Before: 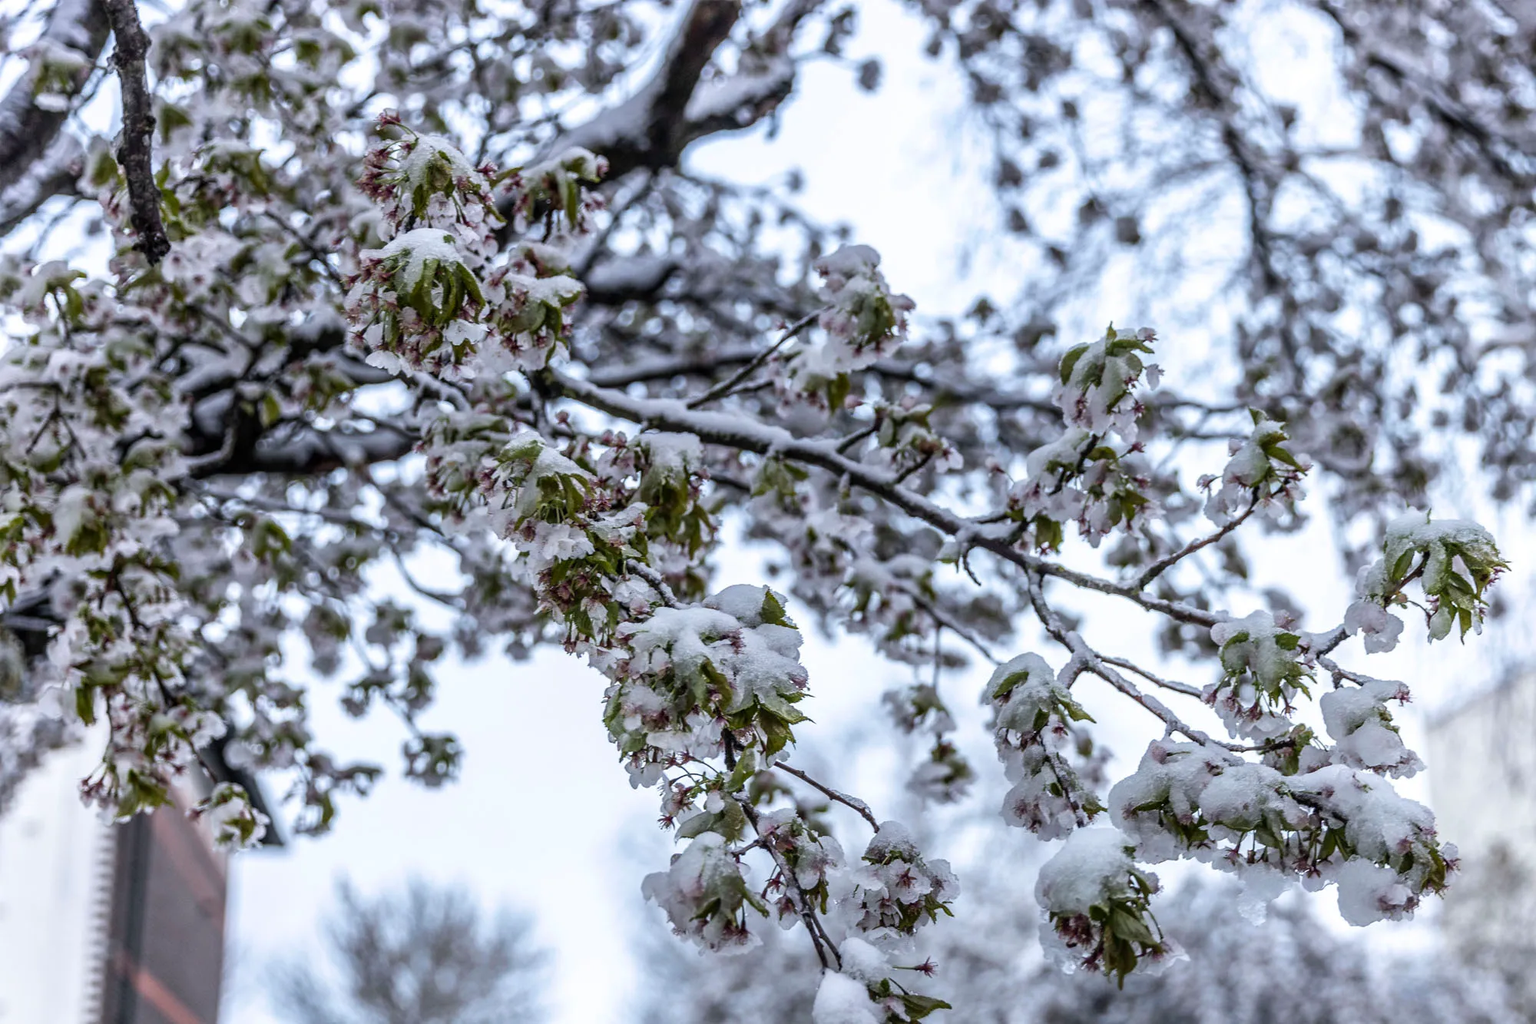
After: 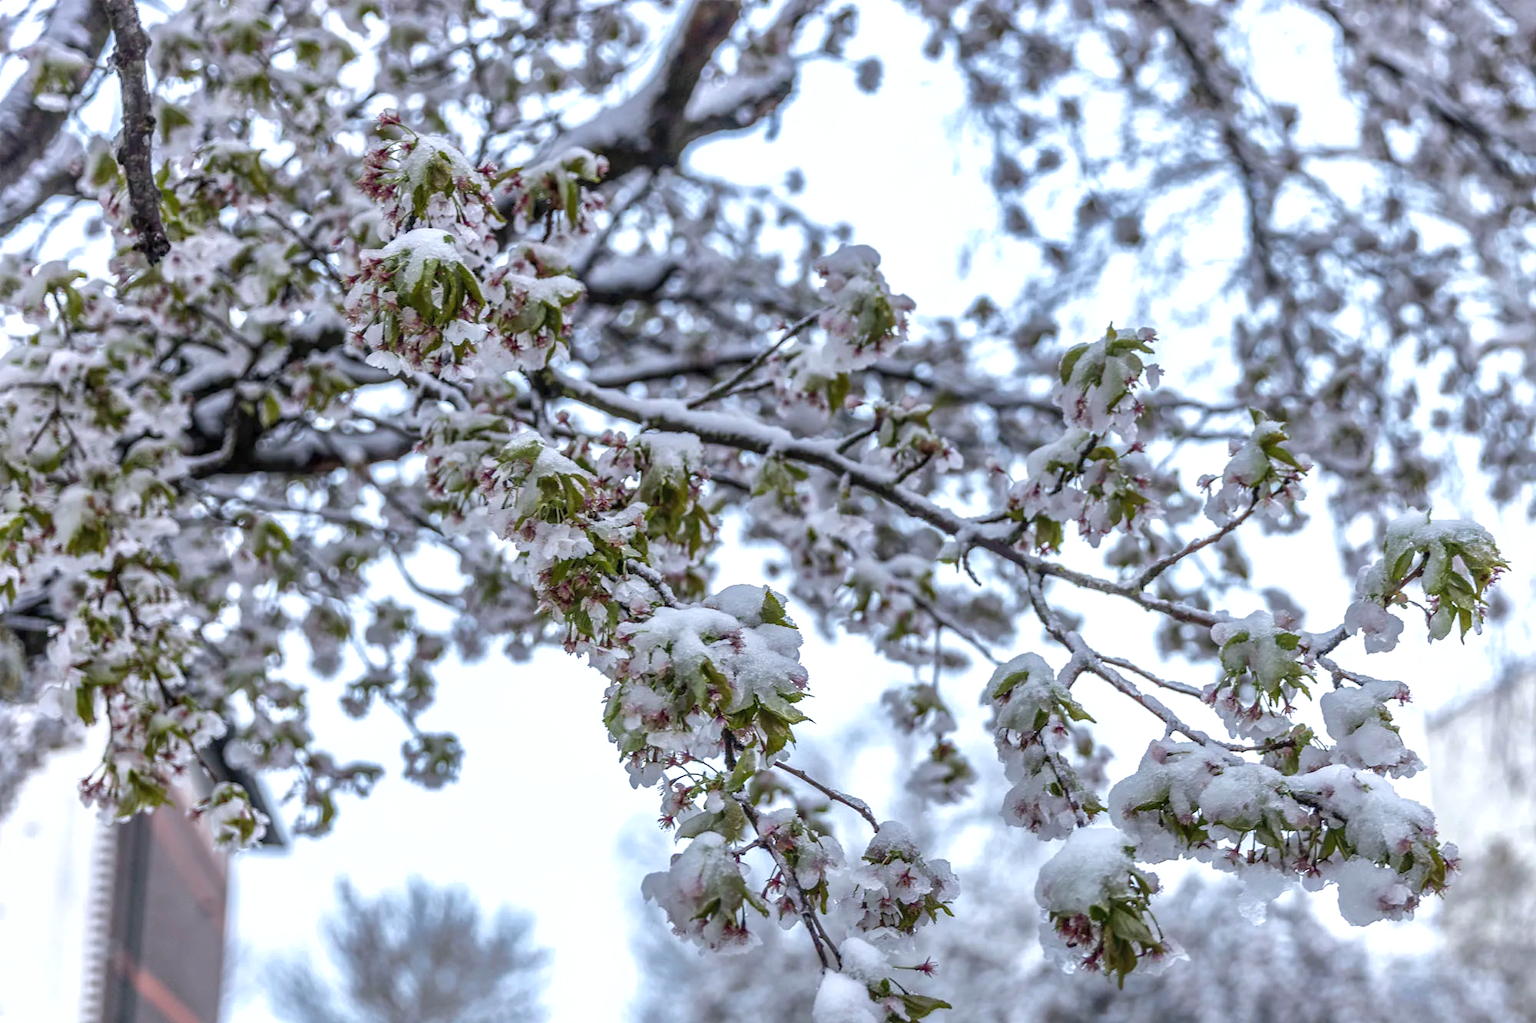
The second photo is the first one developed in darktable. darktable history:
contrast brightness saturation: saturation -0.062
shadows and highlights: on, module defaults
exposure: exposure 0.296 EV, compensate exposure bias true, compensate highlight preservation false
levels: levels [0, 0.478, 1]
